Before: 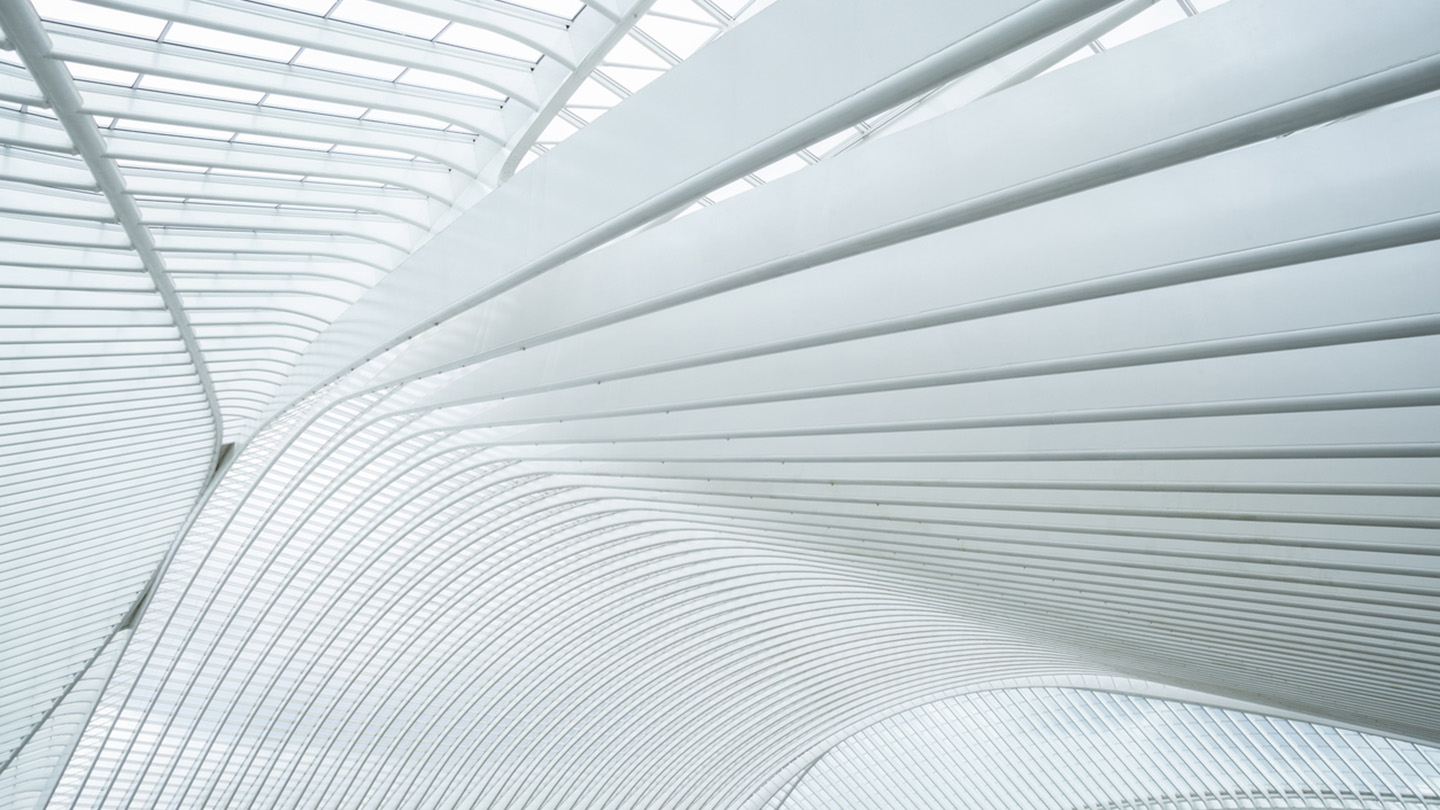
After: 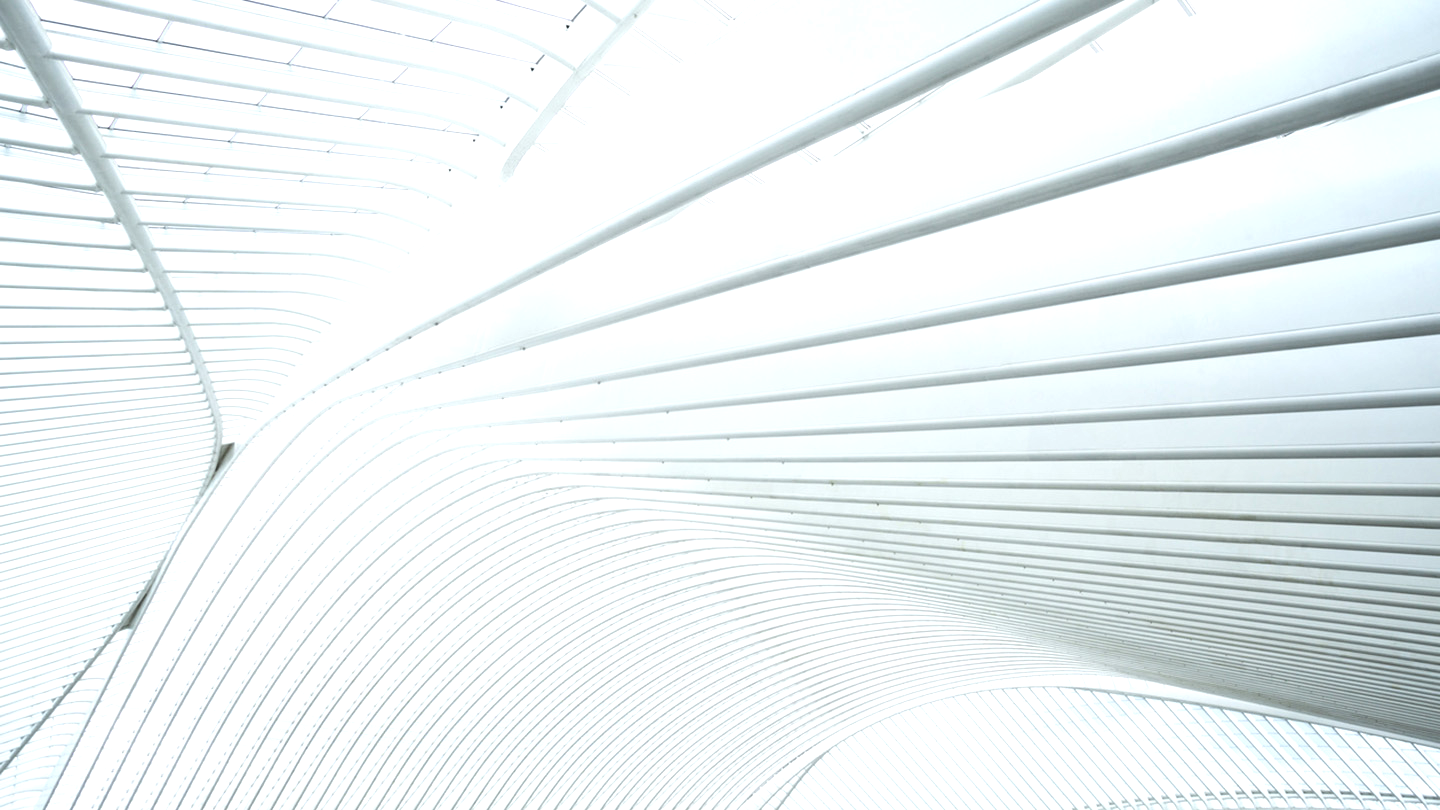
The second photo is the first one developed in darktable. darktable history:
tone equalizer: -8 EV -0.775 EV, -7 EV -0.735 EV, -6 EV -0.633 EV, -5 EV -0.361 EV, -3 EV 0.369 EV, -2 EV 0.6 EV, -1 EV 0.675 EV, +0 EV 0.753 EV, edges refinement/feathering 500, mask exposure compensation -1.57 EV, preserve details no
